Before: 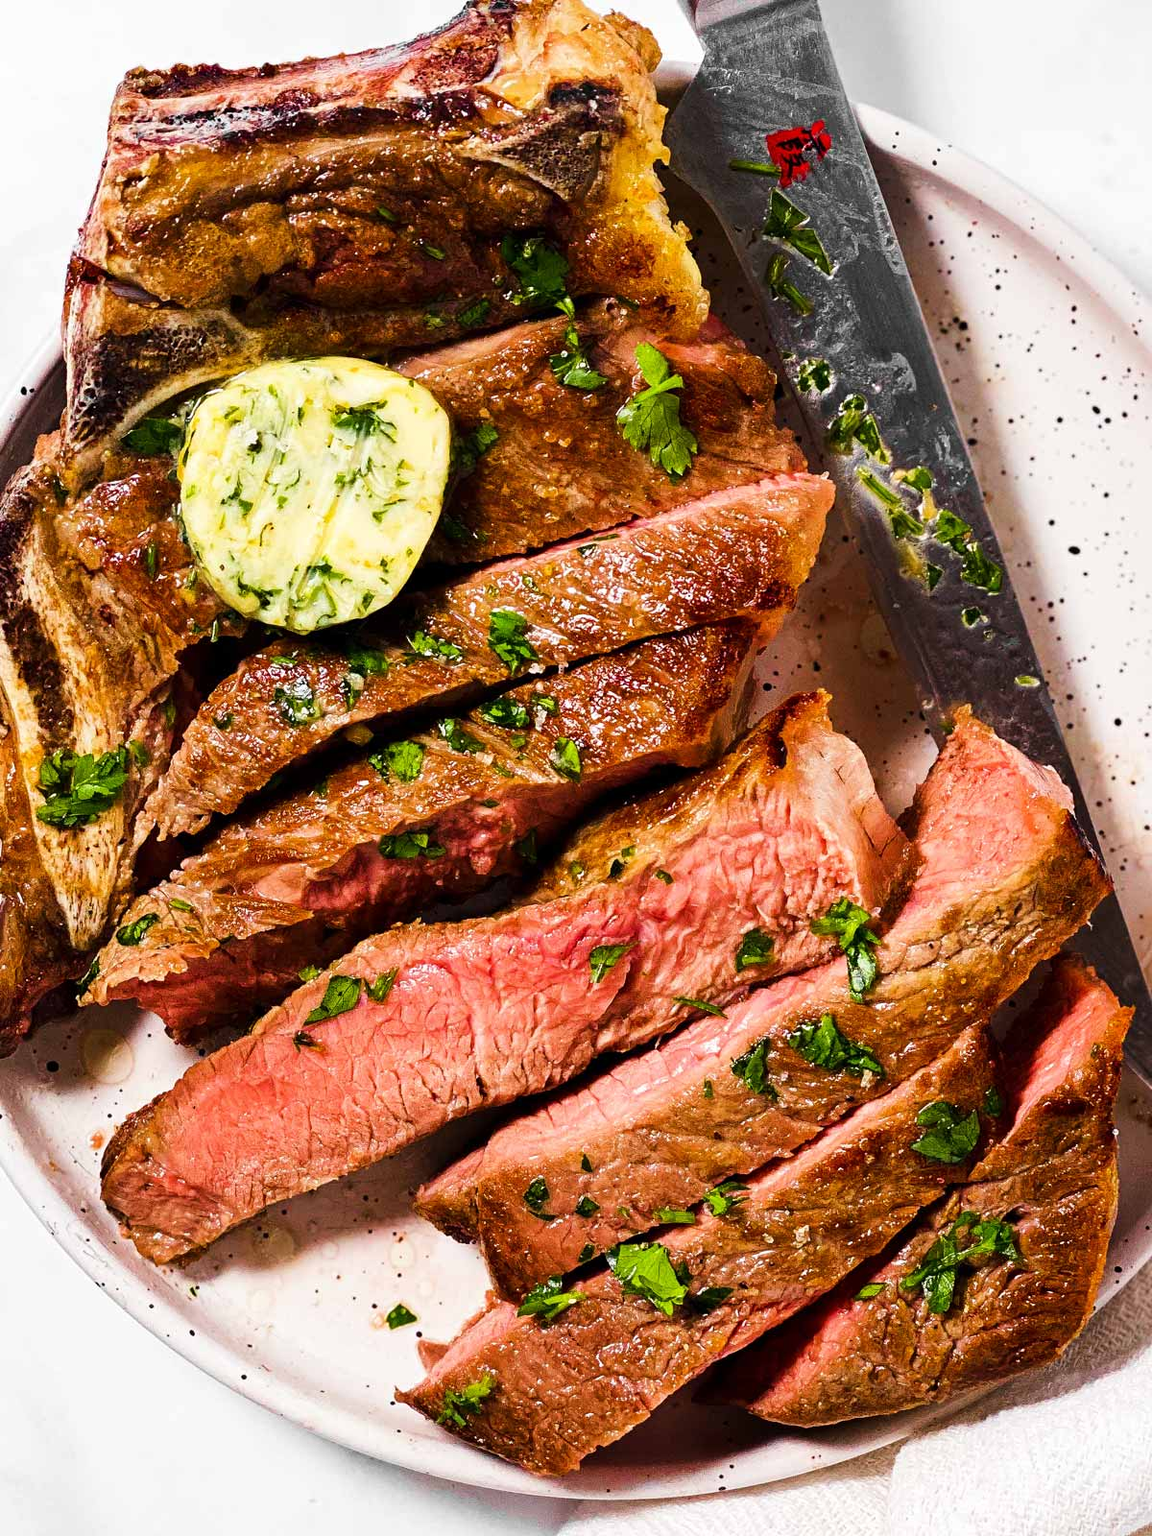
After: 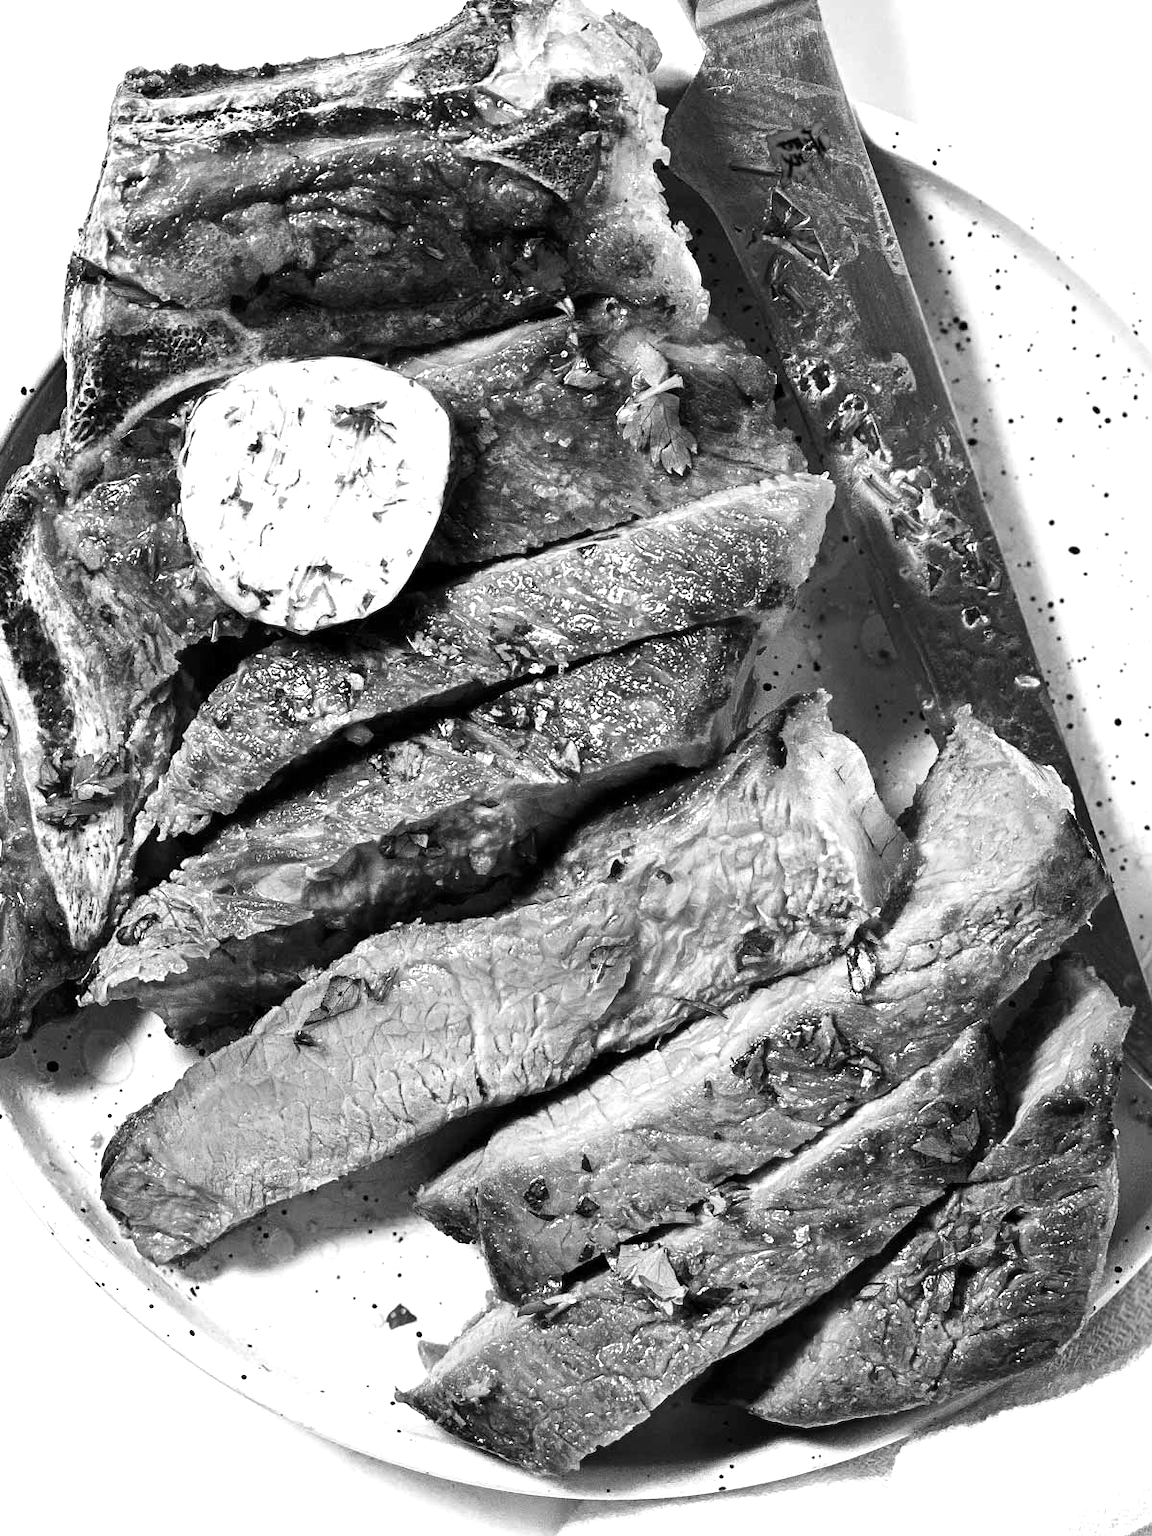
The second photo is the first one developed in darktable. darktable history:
white balance: red 0.925, blue 1.046
monochrome: a 32, b 64, size 2.3, highlights 1
exposure: exposure 0.6 EV, compensate highlight preservation false
